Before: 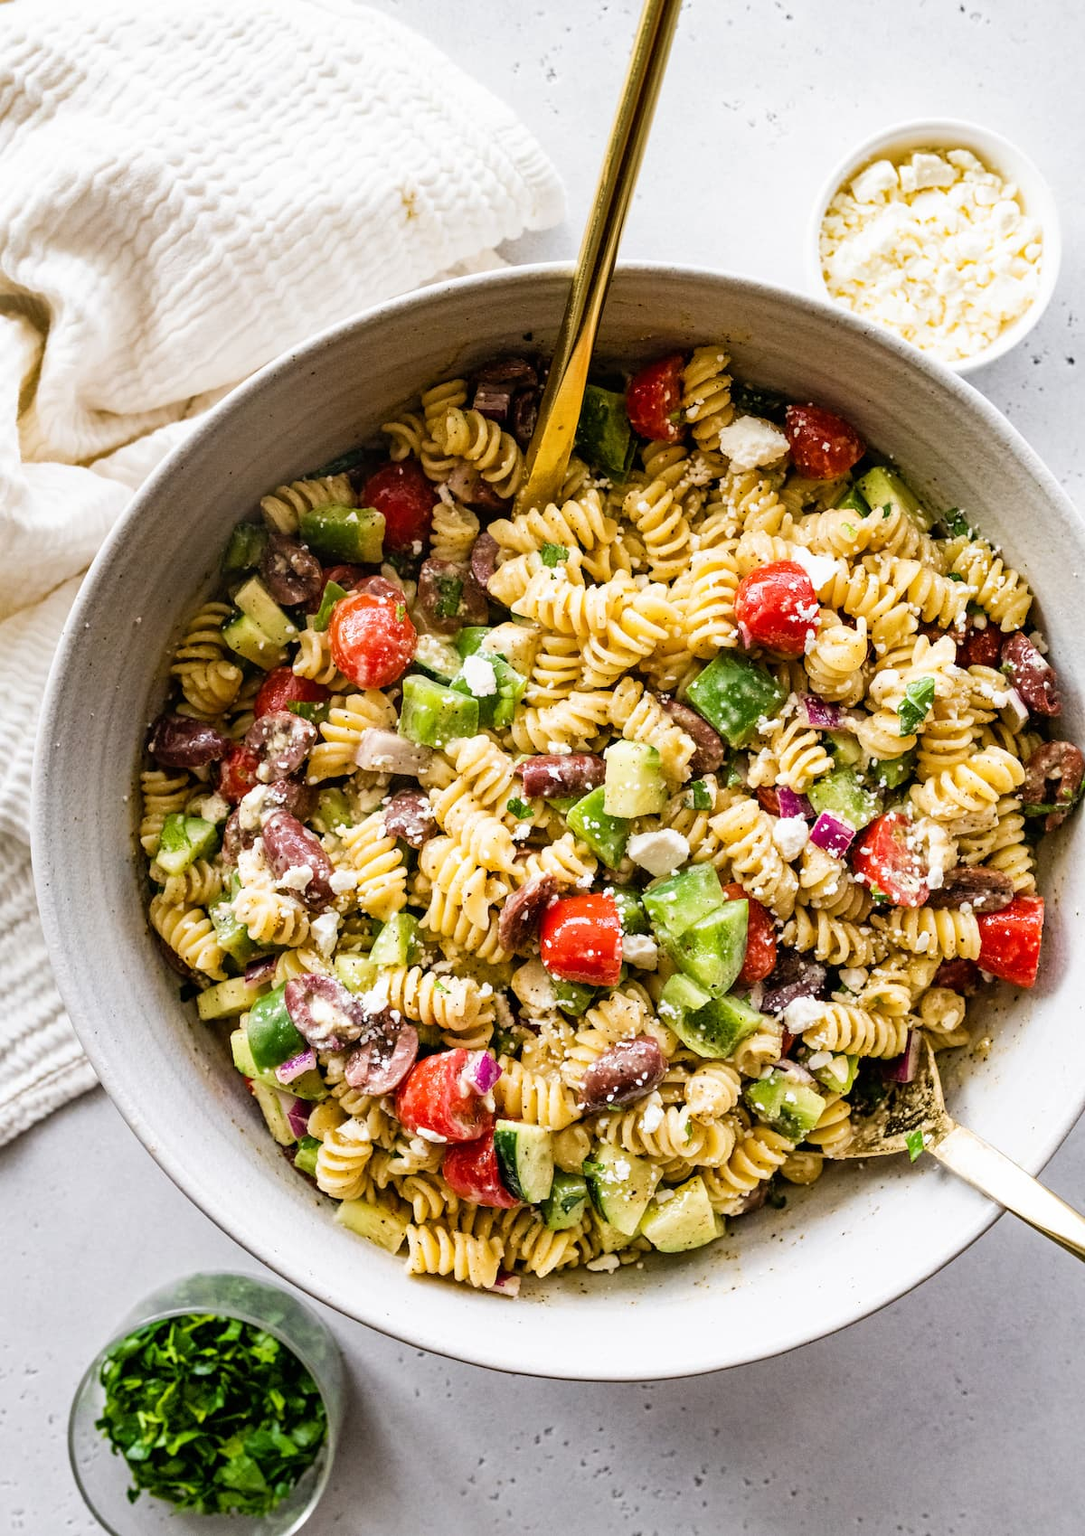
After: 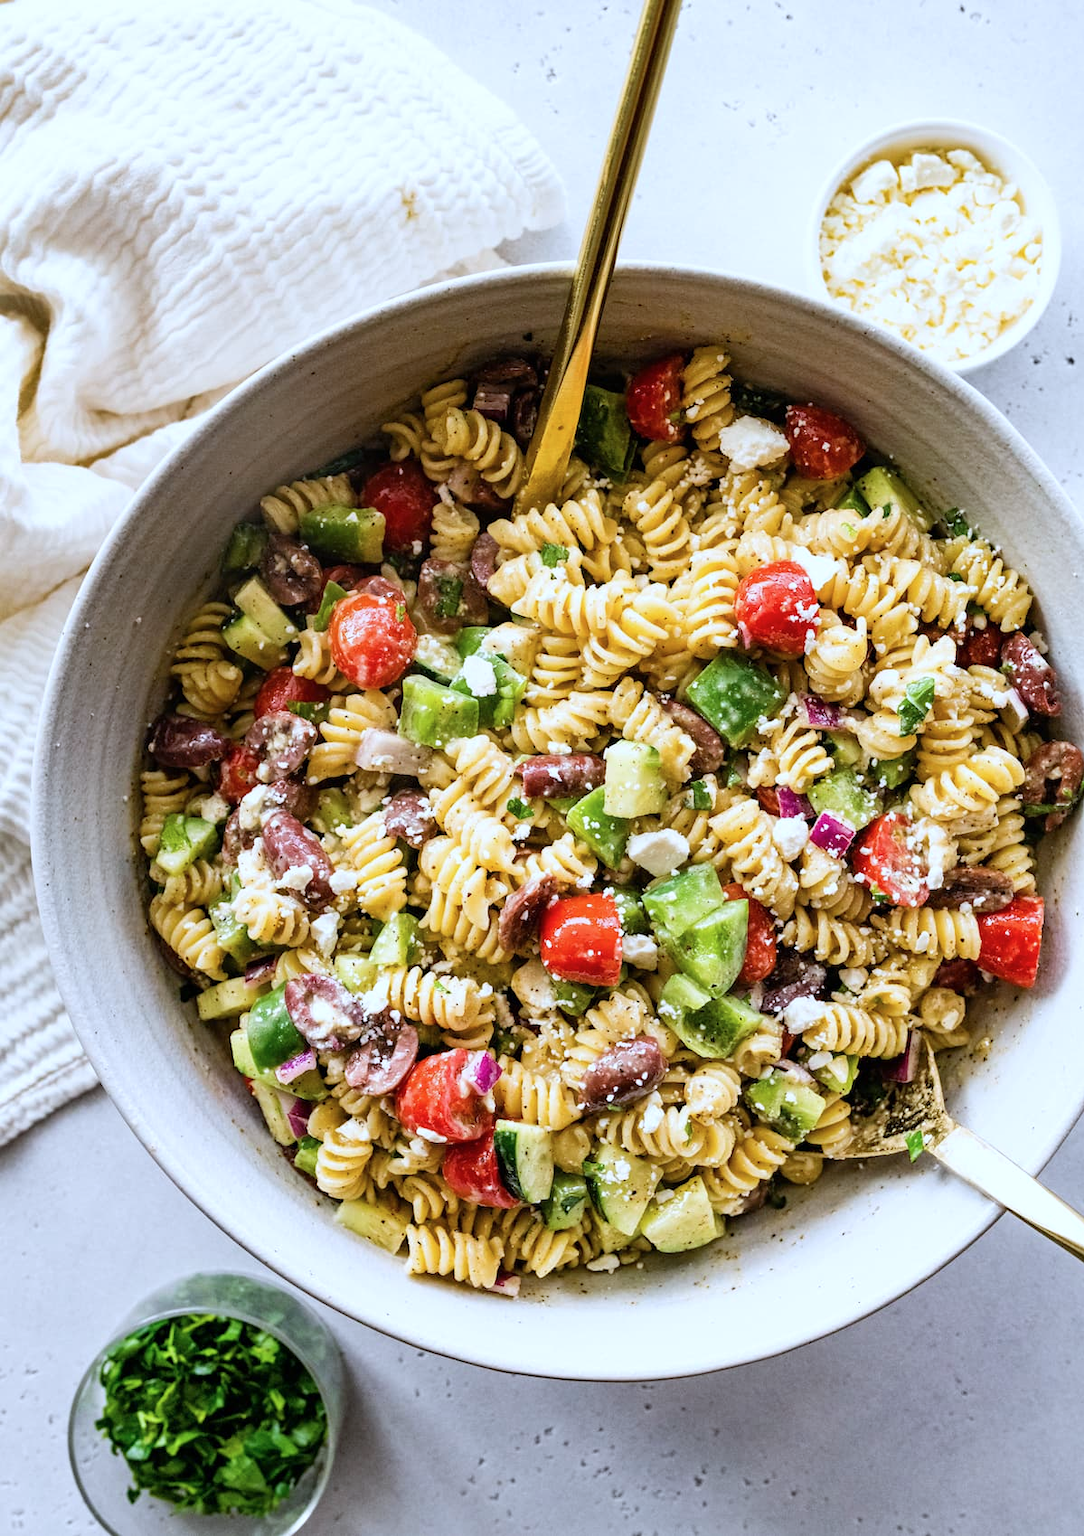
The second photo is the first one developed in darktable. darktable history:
color calibration: x 0.37, y 0.382, temperature 4313.32 K
white balance: red 1, blue 1
